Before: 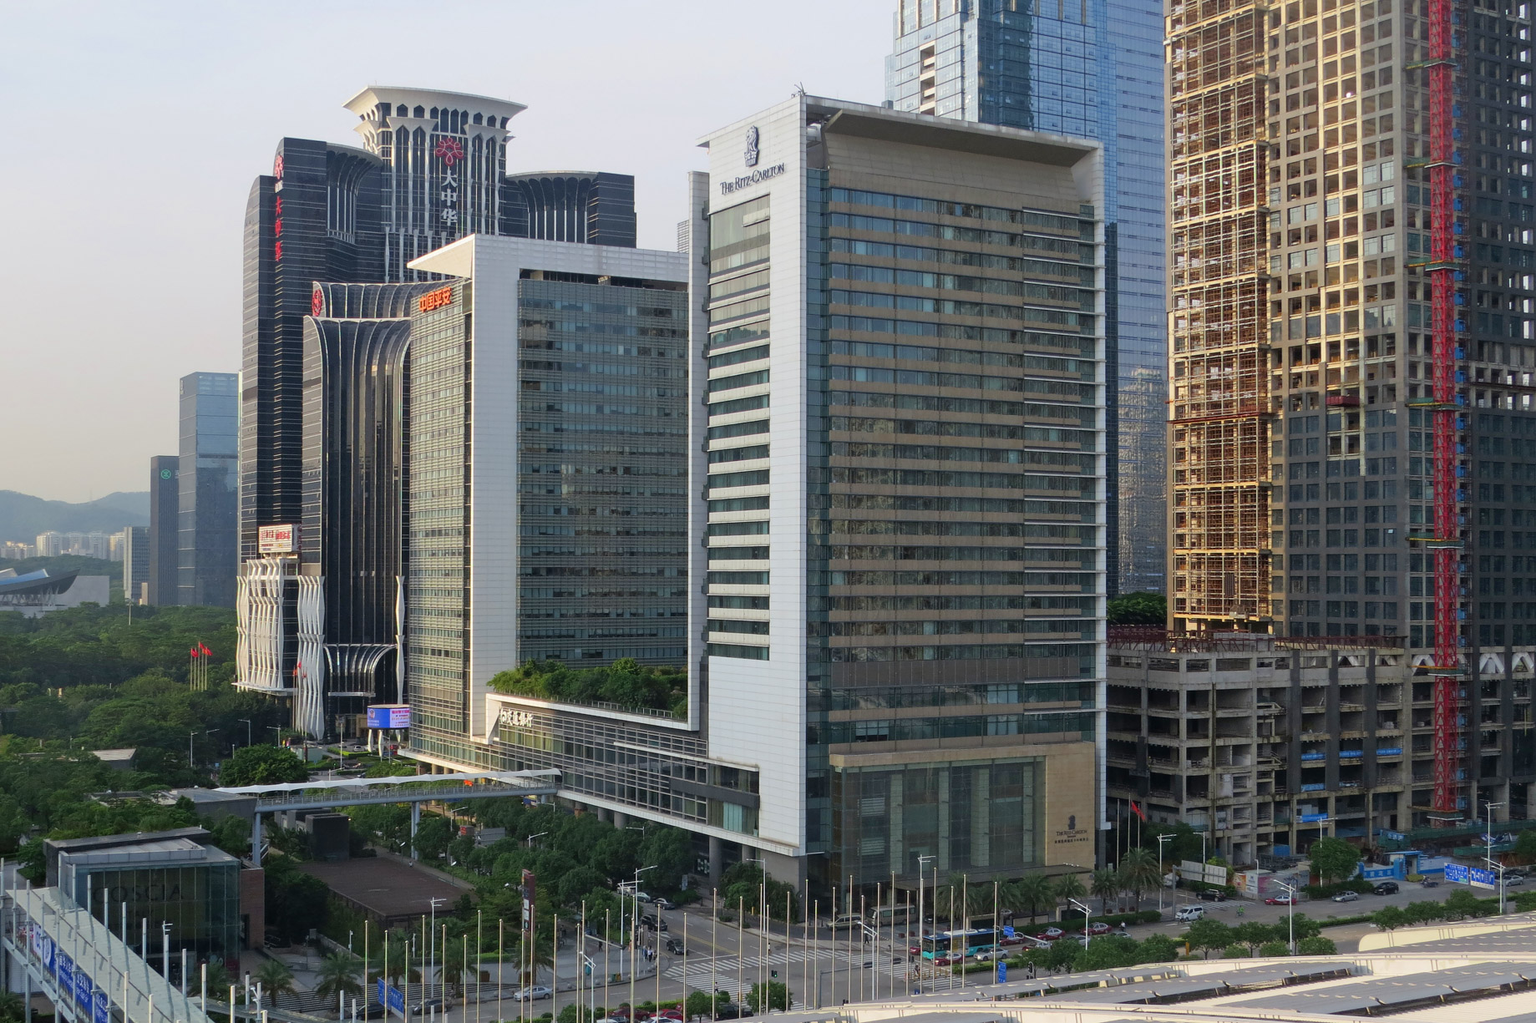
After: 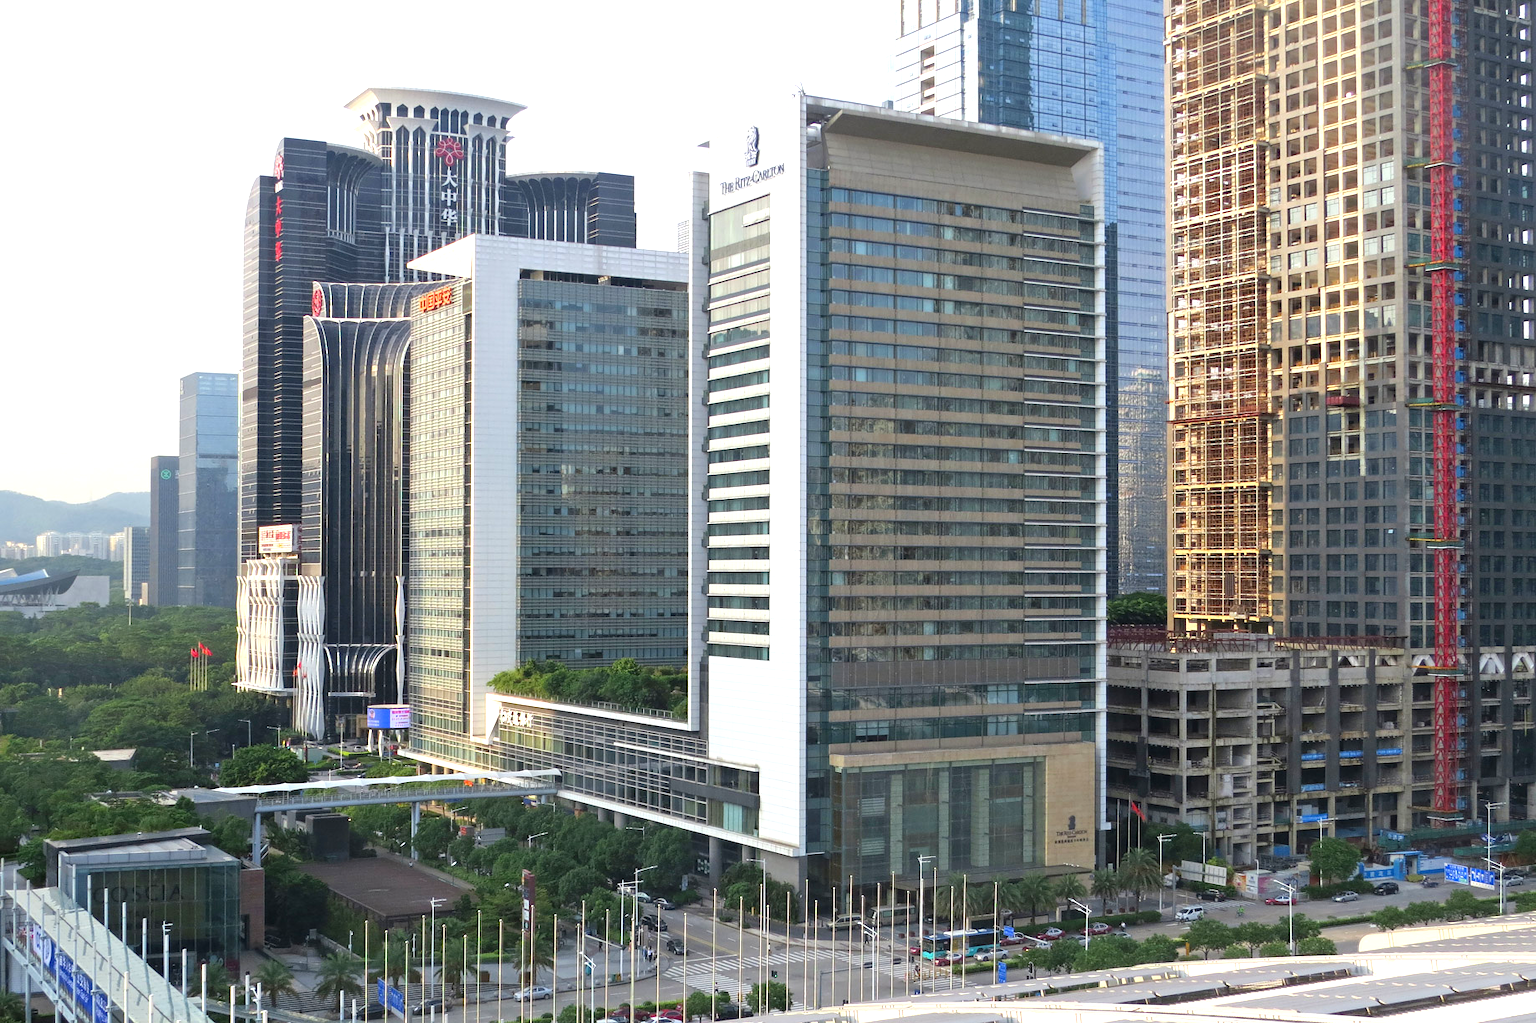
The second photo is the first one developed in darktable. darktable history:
exposure: black level correction 0, exposure 0.952 EV, compensate exposure bias true, compensate highlight preservation false
